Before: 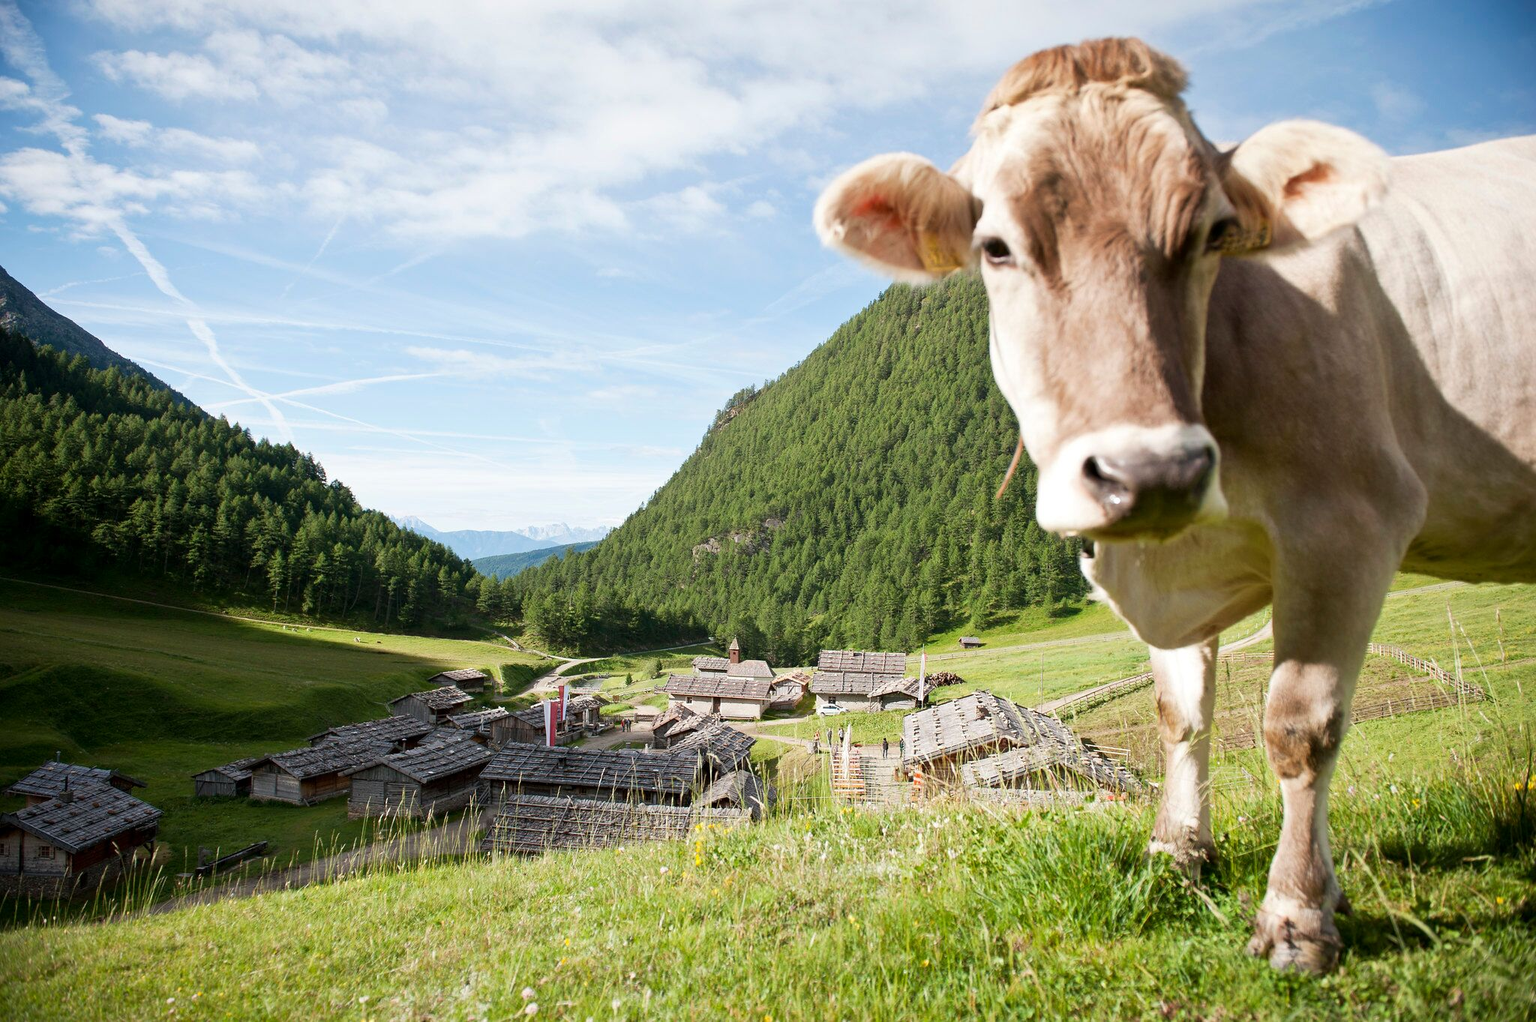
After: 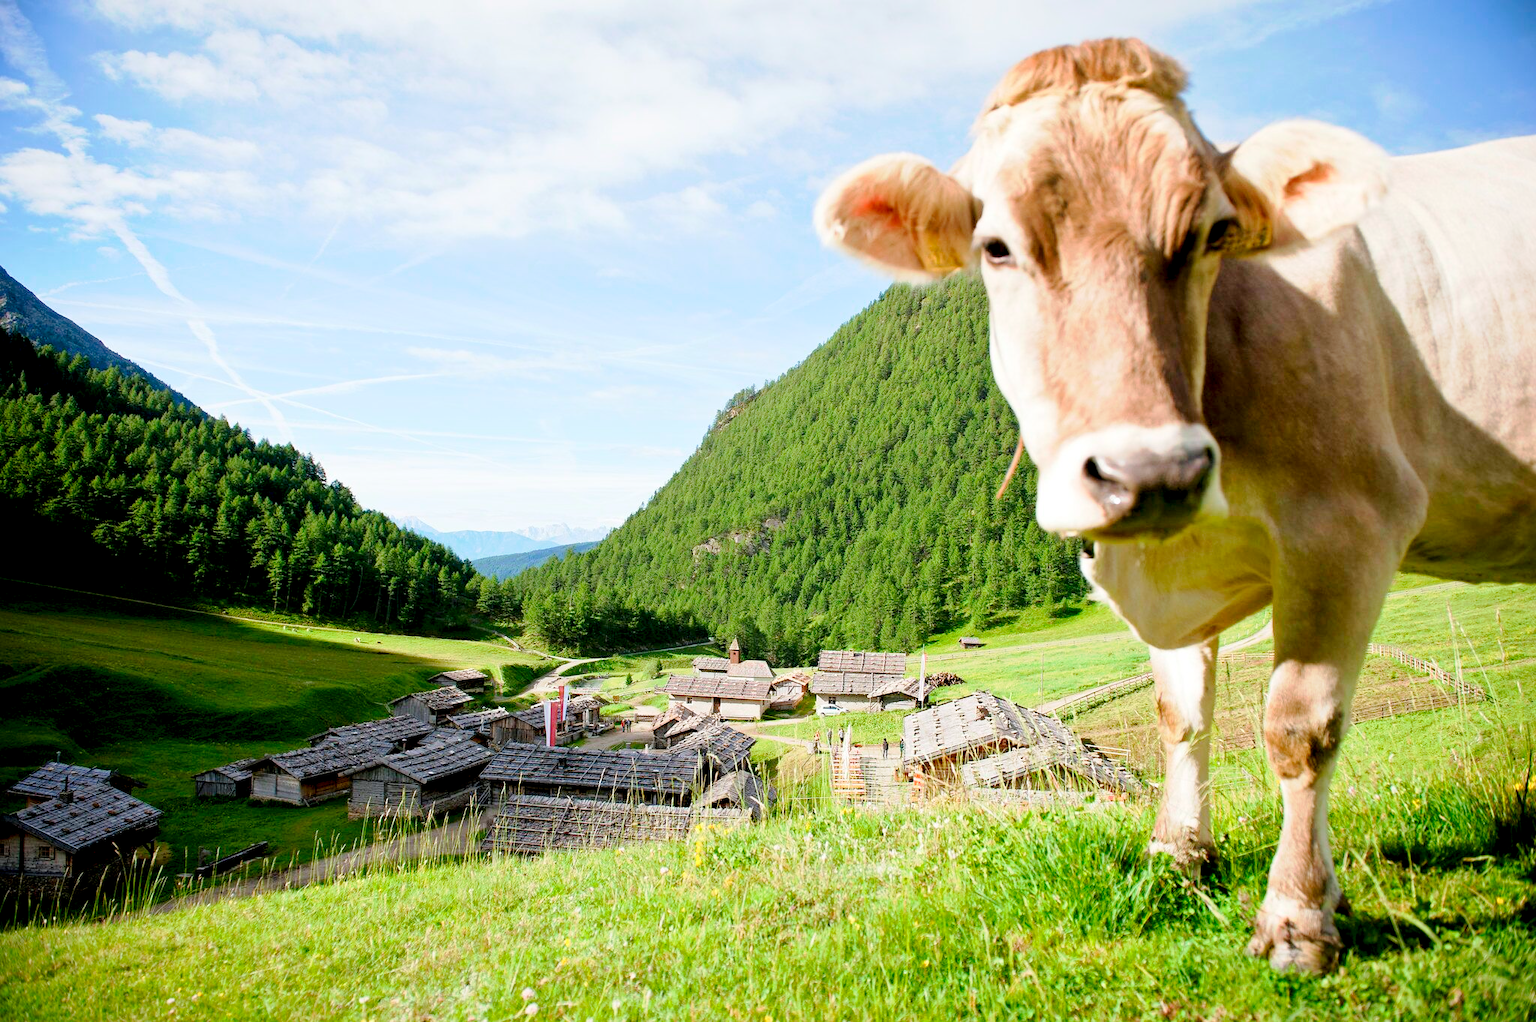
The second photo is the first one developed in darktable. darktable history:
tone curve: curves: ch0 [(0, 0) (0.003, 0.004) (0.011, 0.015) (0.025, 0.033) (0.044, 0.058) (0.069, 0.091) (0.1, 0.131) (0.136, 0.178) (0.177, 0.232) (0.224, 0.294) (0.277, 0.362) (0.335, 0.434) (0.399, 0.512) (0.468, 0.582) (0.543, 0.646) (0.623, 0.713) (0.709, 0.783) (0.801, 0.876) (0.898, 0.938) (1, 1)], preserve colors none
color look up table: target L [65.64, 47.12, 33.68, 100, 80.65, 75.32, 66.85, 58.37, 56.53, 42.89, 41.3, 27.21, 70.94, 58.8, 50.04, 50.72, 35.27, 25.1, 23.71, 6.125, 63.73, 48.54, 42.16, 26.97, 0 ×25], target a [-30.43, -51.52, -16.52, -0.001, 0.223, 7.253, 26.92, 26.9, 50.37, -0.429, 65.92, 19.58, -0.142, -0.288, 15.41, 65.25, 18.73, 36.78, 33.49, -0.037, -41.12, -23.02, -0.212, -1.065, 0 ×25], target b [69.56, 43.7, 33.73, 0.013, 1.064, 84.37, 76.83, 23.14, 67.81, 0.136, 40.05, 25.82, -1.186, -1.475, -37.14, -25.05, -68.36, -29.21, -81.97, -0.204, -3.574, -39.86, -37.37, -0.69, 0 ×25], num patches 24
